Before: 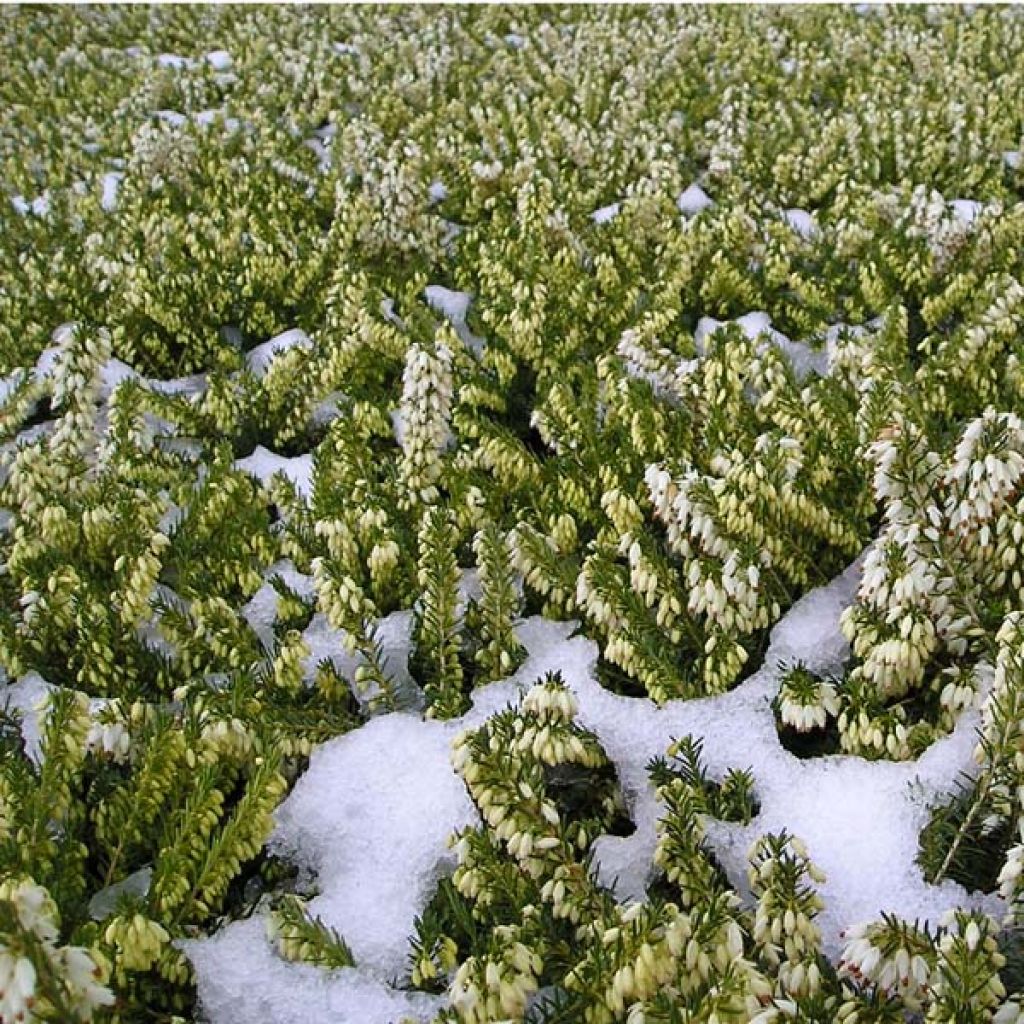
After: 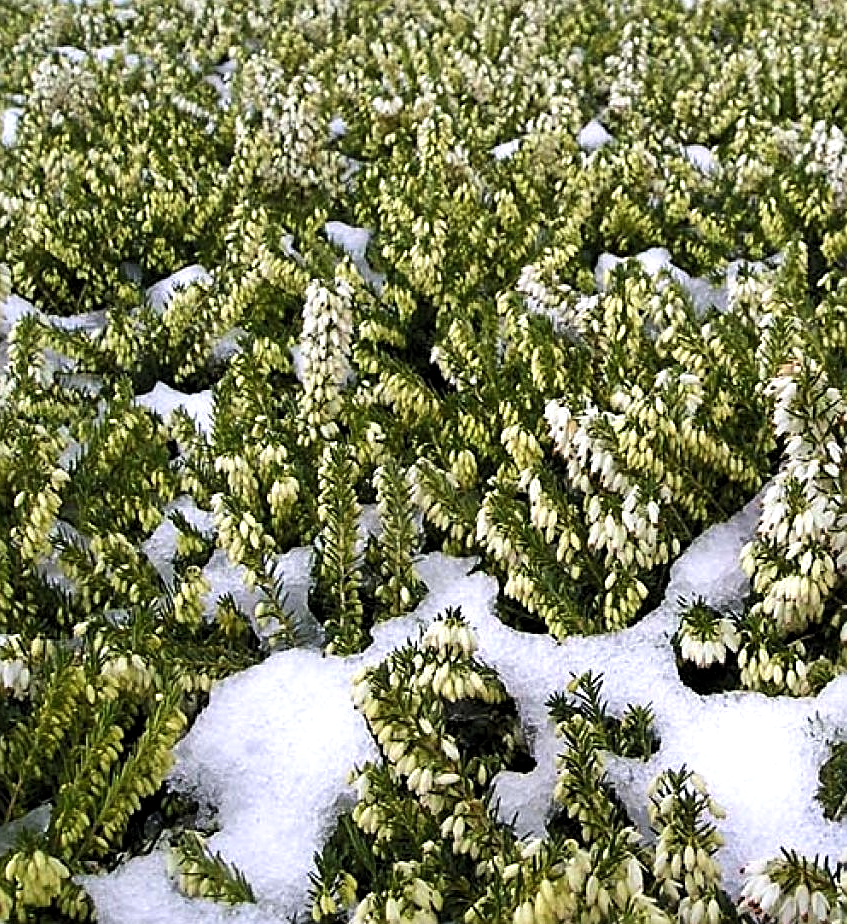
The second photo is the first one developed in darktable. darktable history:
crop: left 9.804%, top 6.322%, right 7.076%, bottom 2.502%
sharpen: on, module defaults
levels: levels [0.026, 0.507, 0.987]
tone equalizer: -8 EV -0.417 EV, -7 EV -0.36 EV, -6 EV -0.339 EV, -5 EV -0.233 EV, -3 EV 0.255 EV, -2 EV 0.352 EV, -1 EV 0.386 EV, +0 EV 0.39 EV, edges refinement/feathering 500, mask exposure compensation -1.57 EV, preserve details no
